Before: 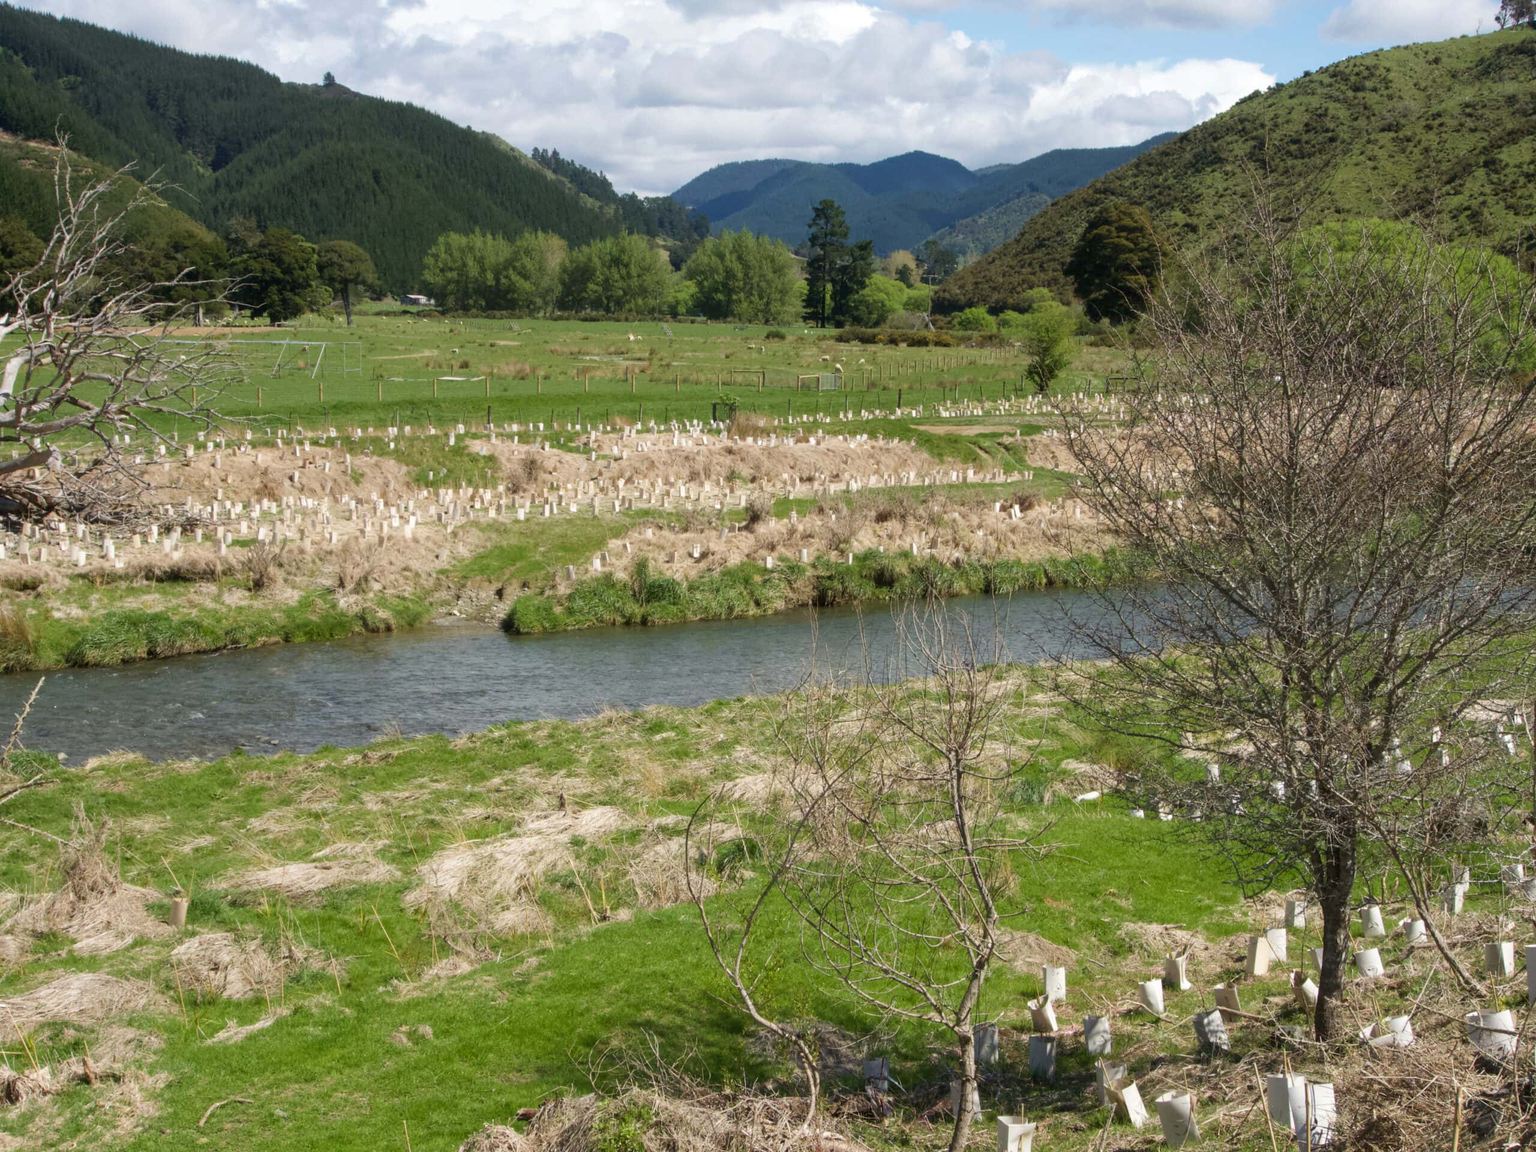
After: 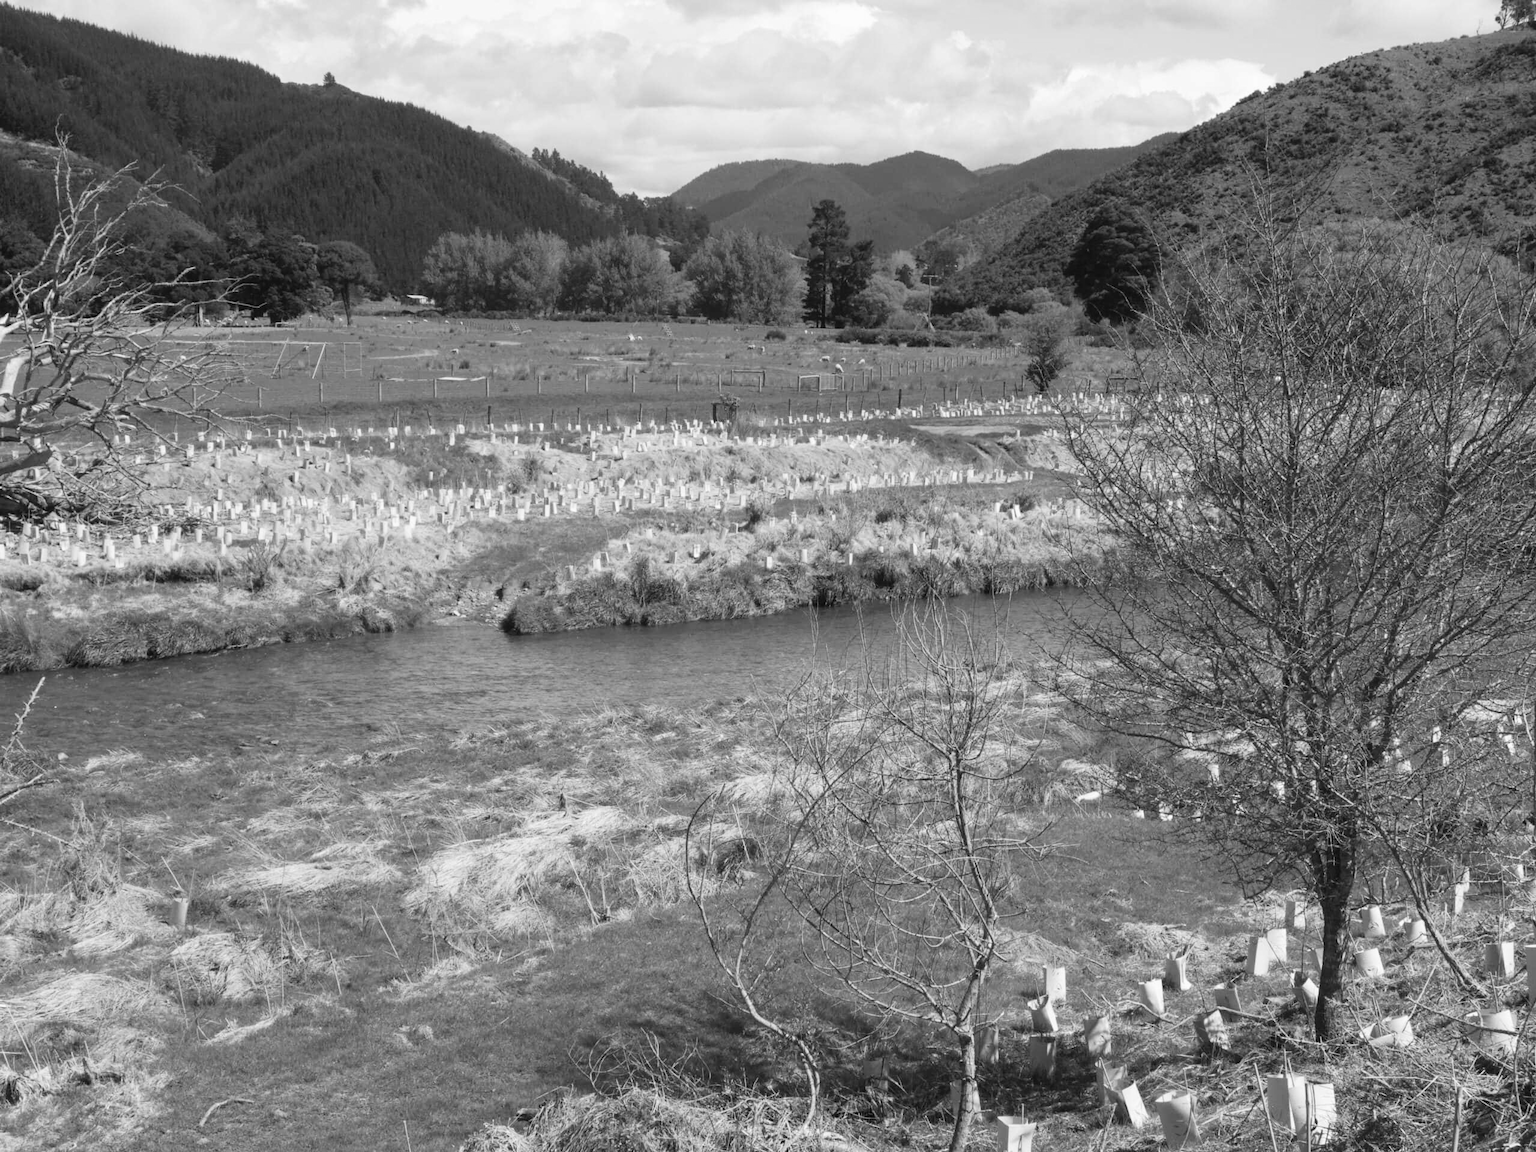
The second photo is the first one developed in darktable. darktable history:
color calibration: output gray [0.267, 0.423, 0.267, 0], illuminant same as pipeline (D50), adaptation none (bypass)
tone curve: curves: ch0 [(0, 0.028) (0.138, 0.156) (0.468, 0.516) (0.754, 0.823) (1, 1)], color space Lab, linked channels, preserve colors none
white balance: emerald 1
contrast brightness saturation: saturation -0.04
